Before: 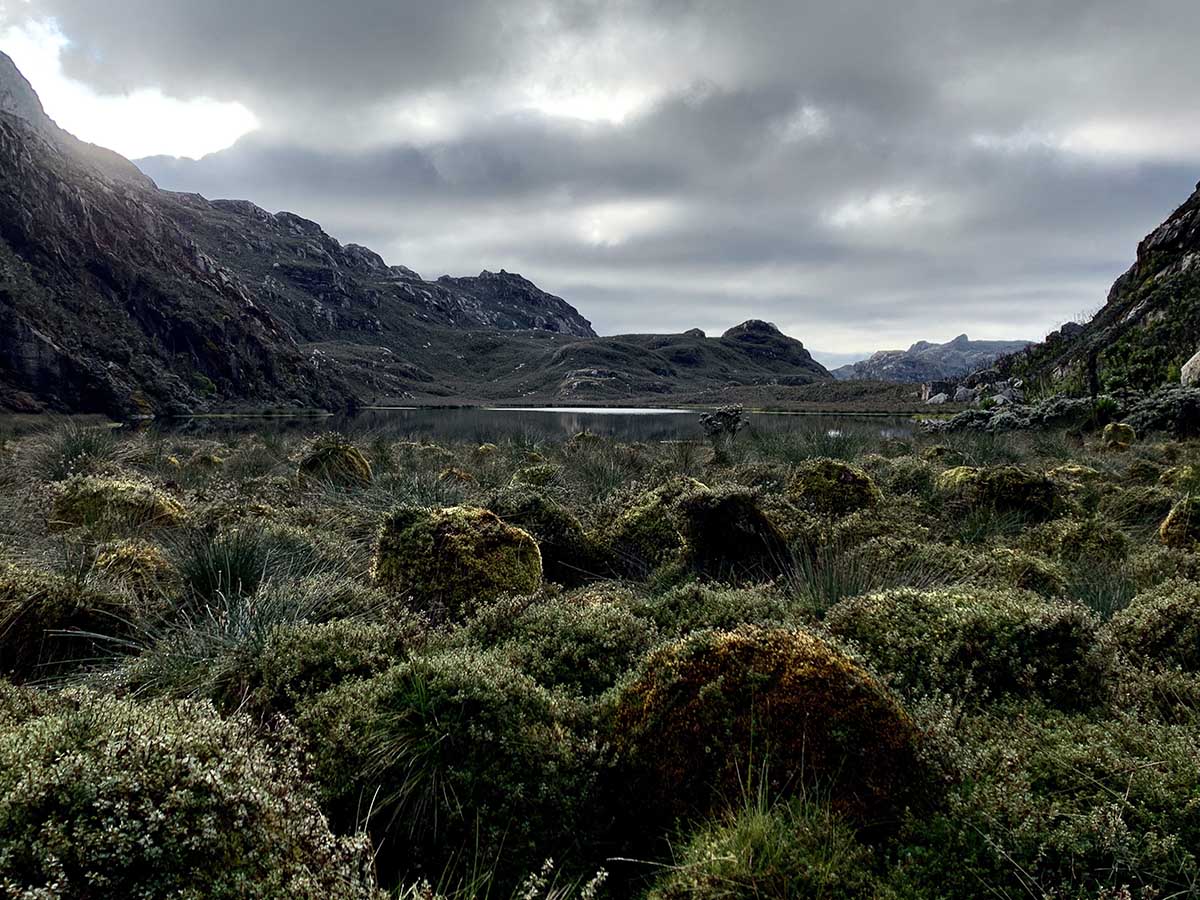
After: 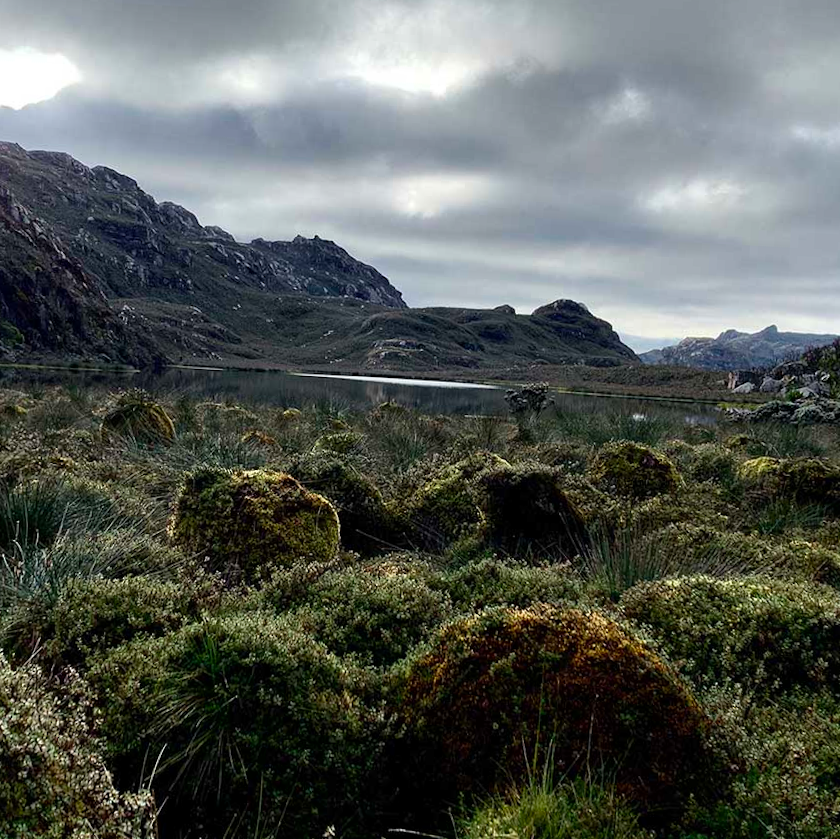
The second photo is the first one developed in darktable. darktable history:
crop and rotate: angle -3.1°, left 13.982%, top 0.028%, right 11.027%, bottom 0.067%
contrast brightness saturation: saturation 0.103
